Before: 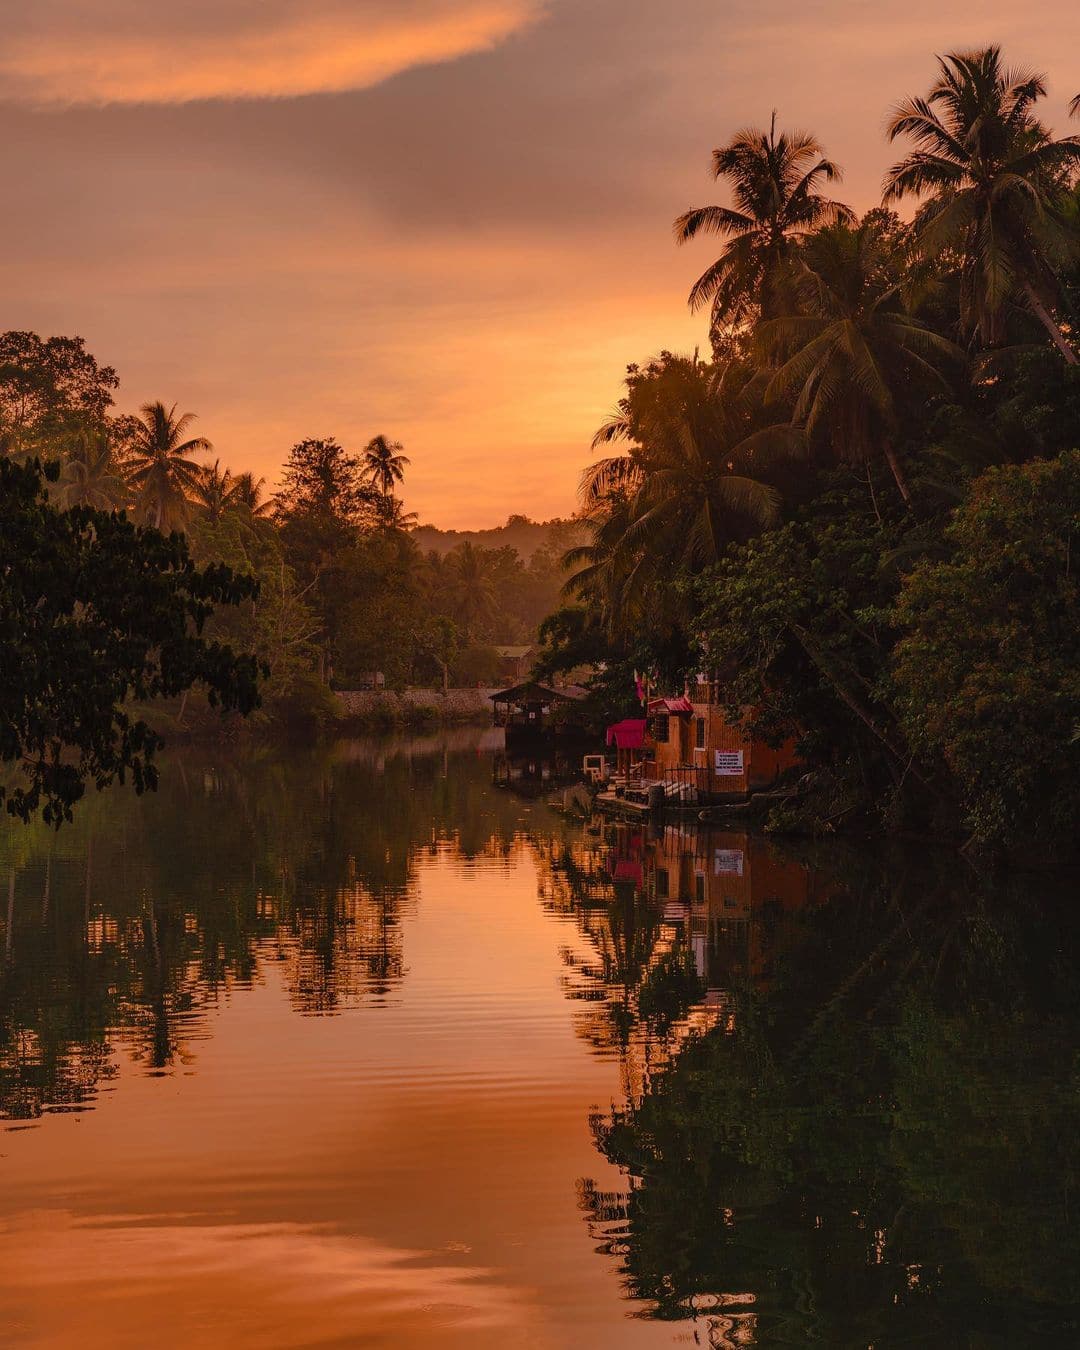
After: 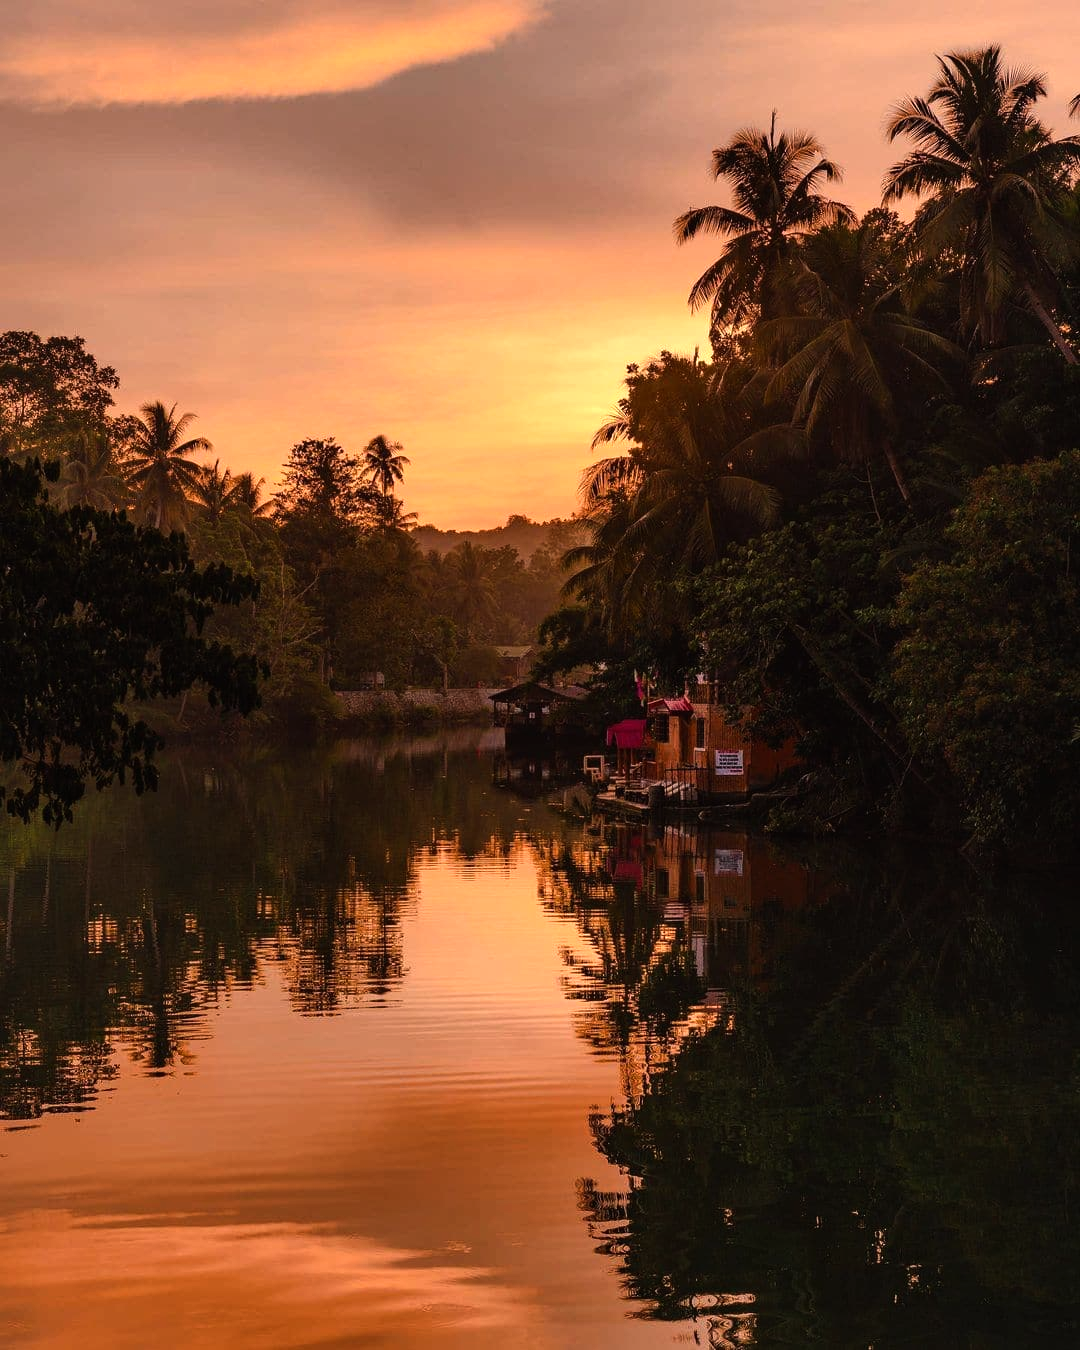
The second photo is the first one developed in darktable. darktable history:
tone equalizer: -8 EV -0.784 EV, -7 EV -0.724 EV, -6 EV -0.574 EV, -5 EV -0.408 EV, -3 EV 0.4 EV, -2 EV 0.6 EV, -1 EV 0.695 EV, +0 EV 0.759 EV, edges refinement/feathering 500, mask exposure compensation -1.57 EV, preserve details no
